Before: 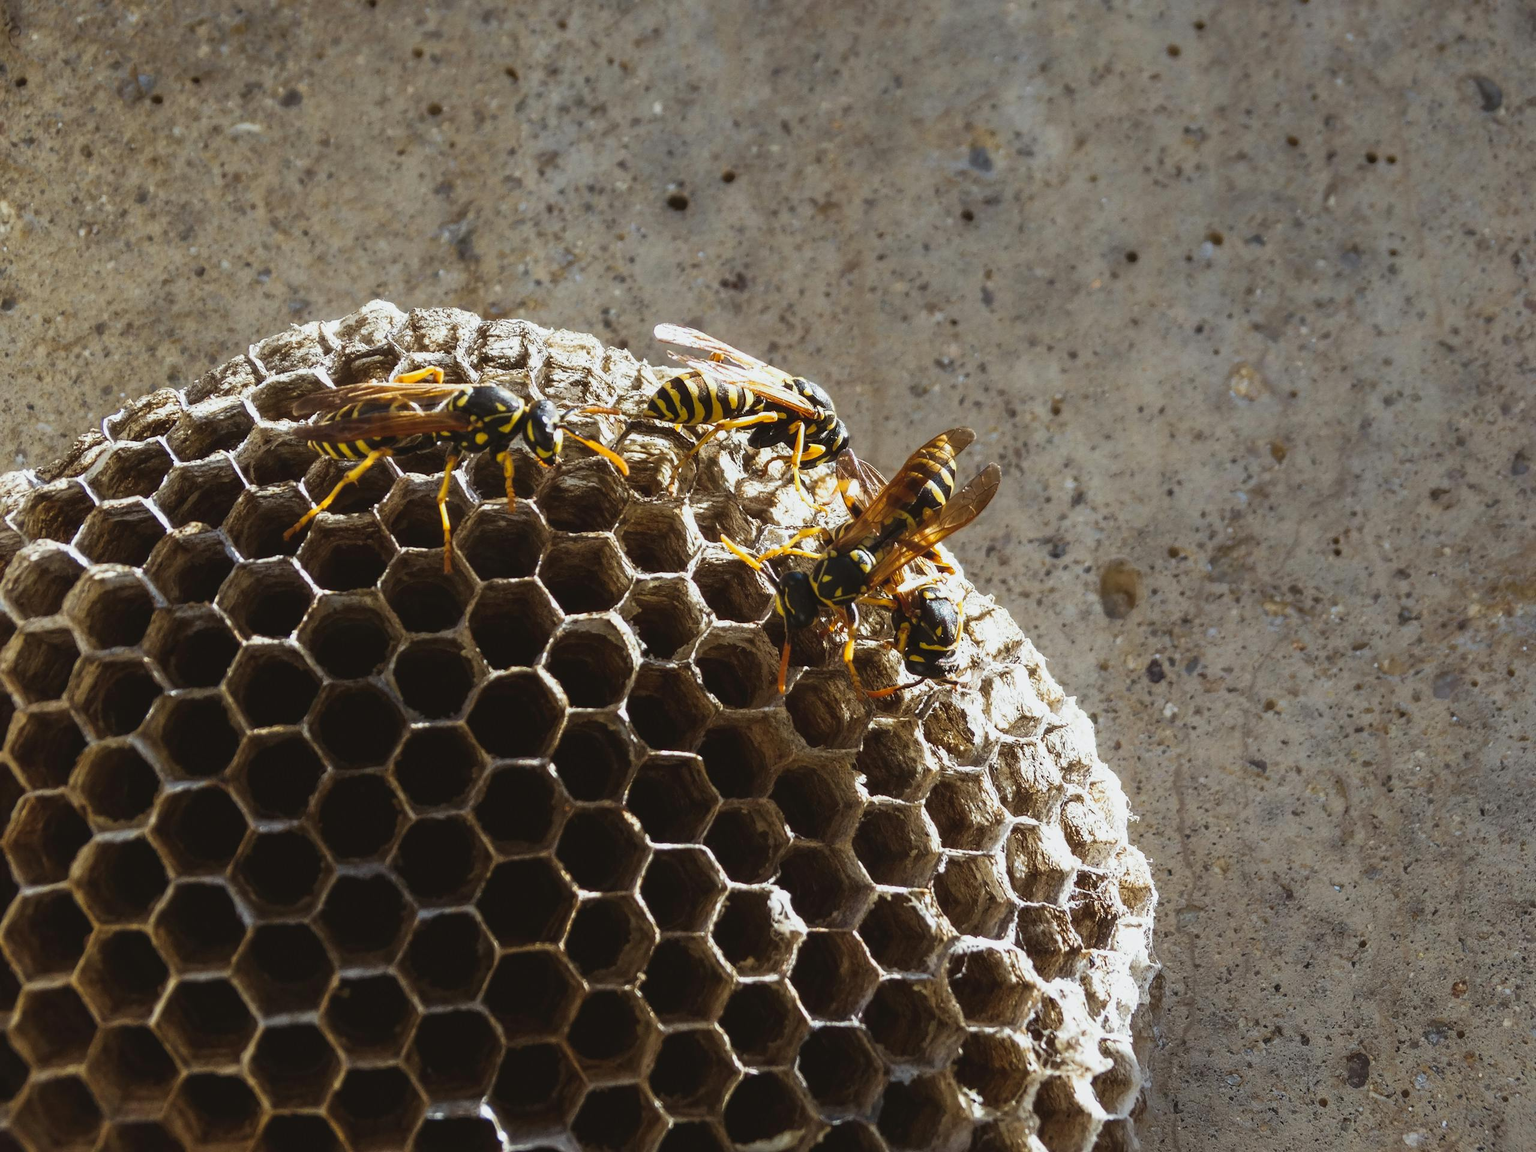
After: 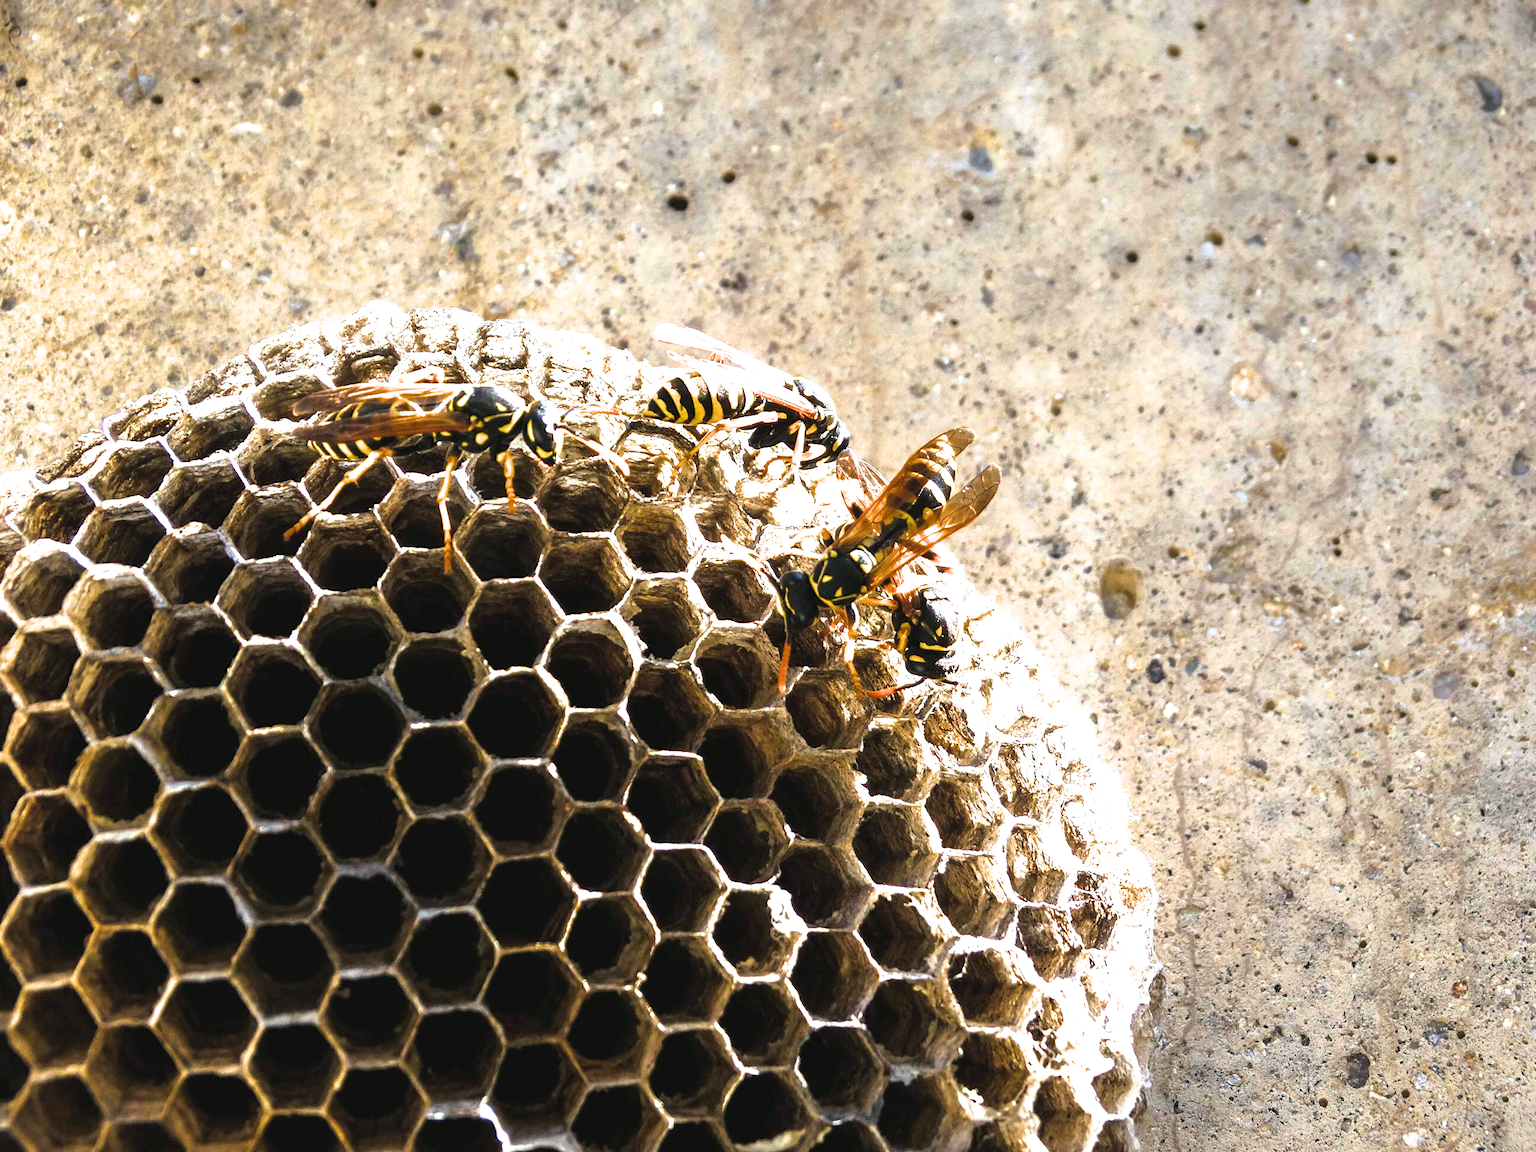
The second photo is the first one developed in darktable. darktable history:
color balance rgb: shadows lift › chroma 5.7%, shadows lift › hue 239.57°, power › hue 73.9°, highlights gain › chroma 0.271%, highlights gain › hue 332.52°, perceptual saturation grading › global saturation 19.923%, global vibrance 20%
exposure: black level correction 0, exposure 1.407 EV, compensate highlight preservation false
filmic rgb: black relative exposure -8.24 EV, white relative exposure 2.2 EV, target white luminance 99.904%, hardness 7.13, latitude 74.66%, contrast 1.326, highlights saturation mix -2.66%, shadows ↔ highlights balance 29.67%
